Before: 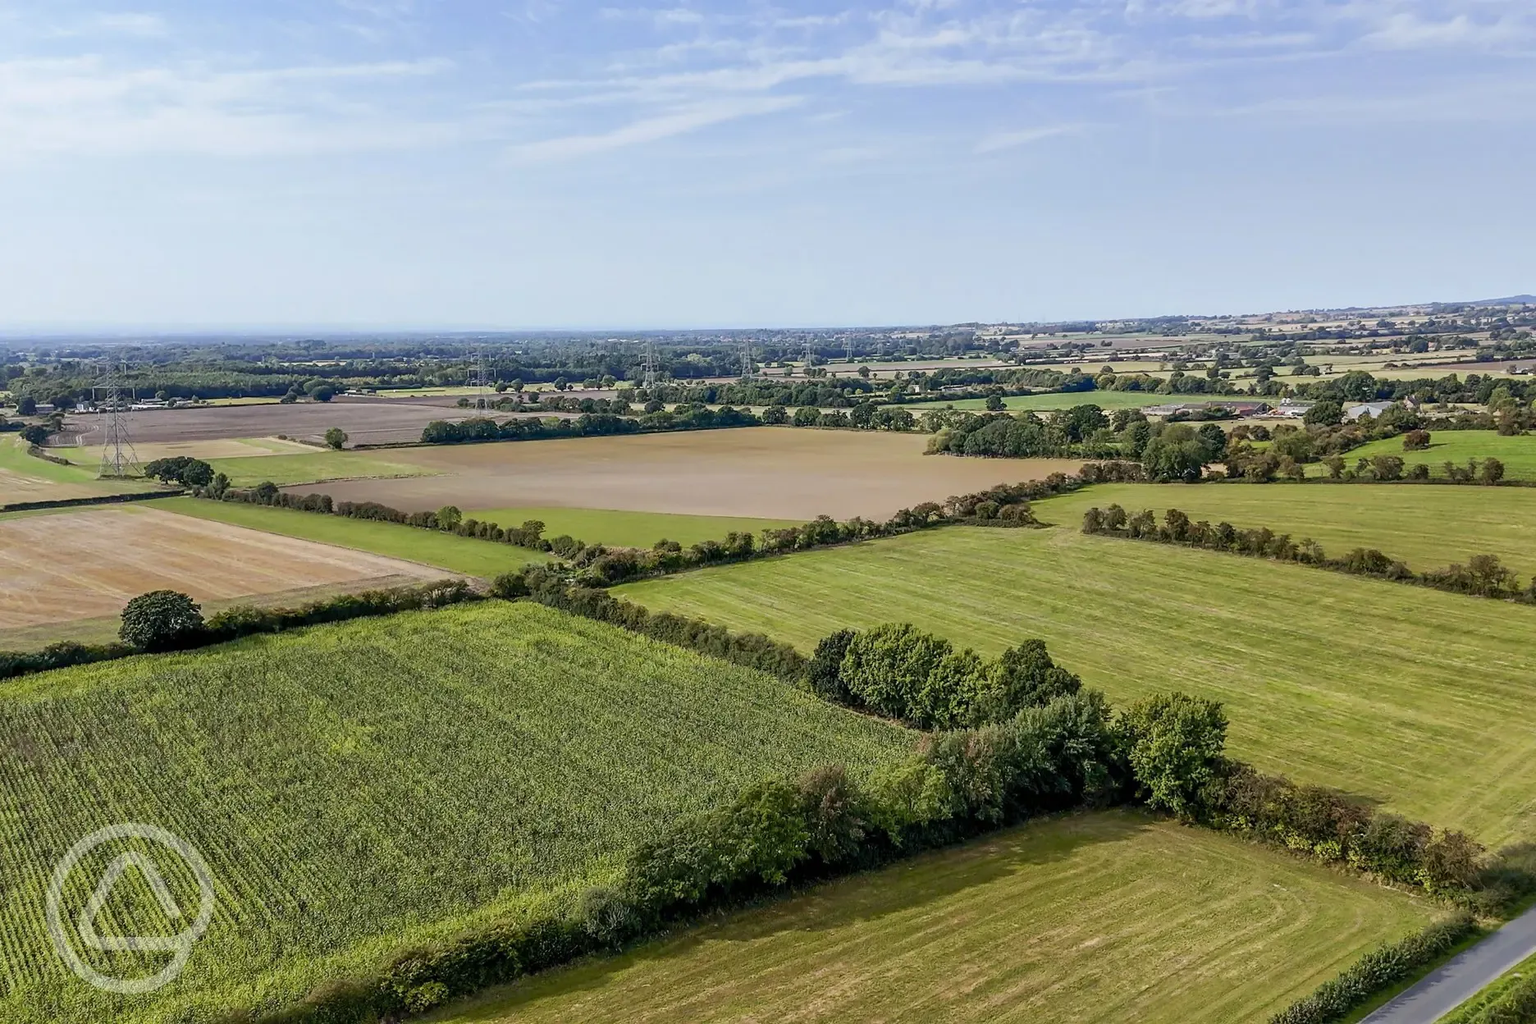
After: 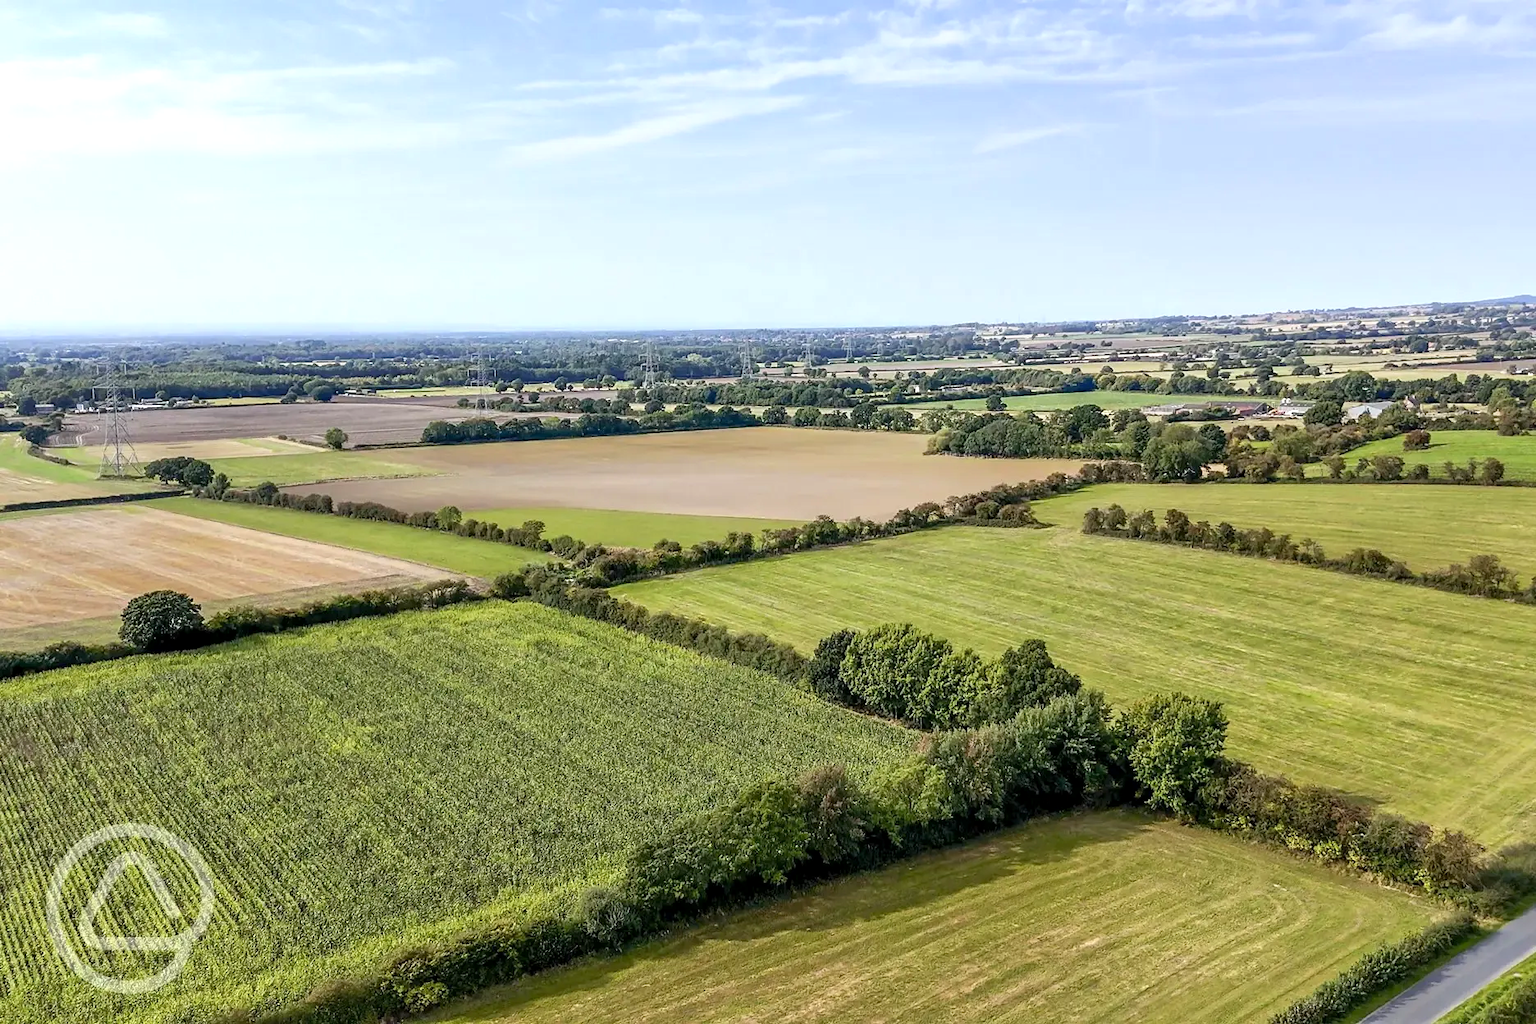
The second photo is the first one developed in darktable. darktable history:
white balance: emerald 1
exposure: black level correction 0.001, exposure 0.5 EV, compensate exposure bias true, compensate highlight preservation false
